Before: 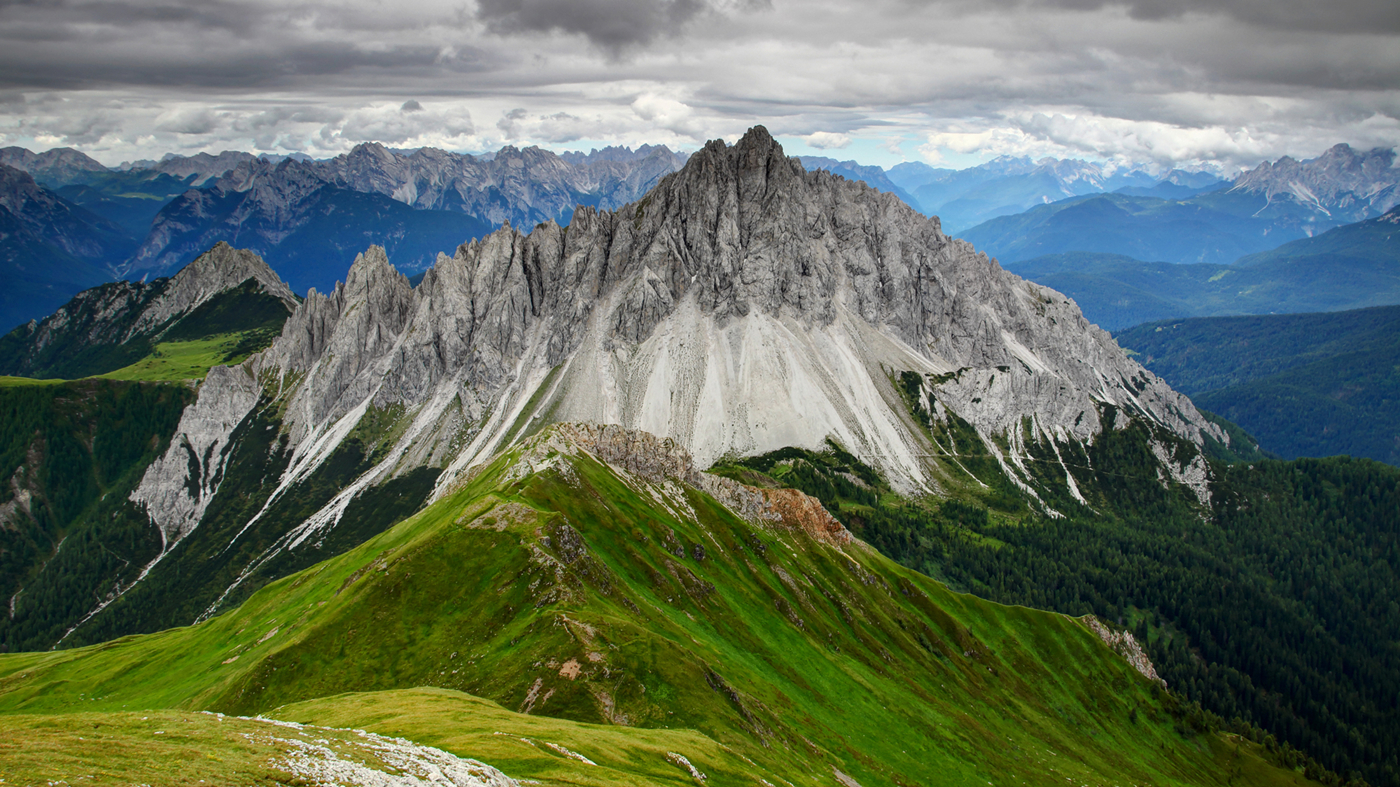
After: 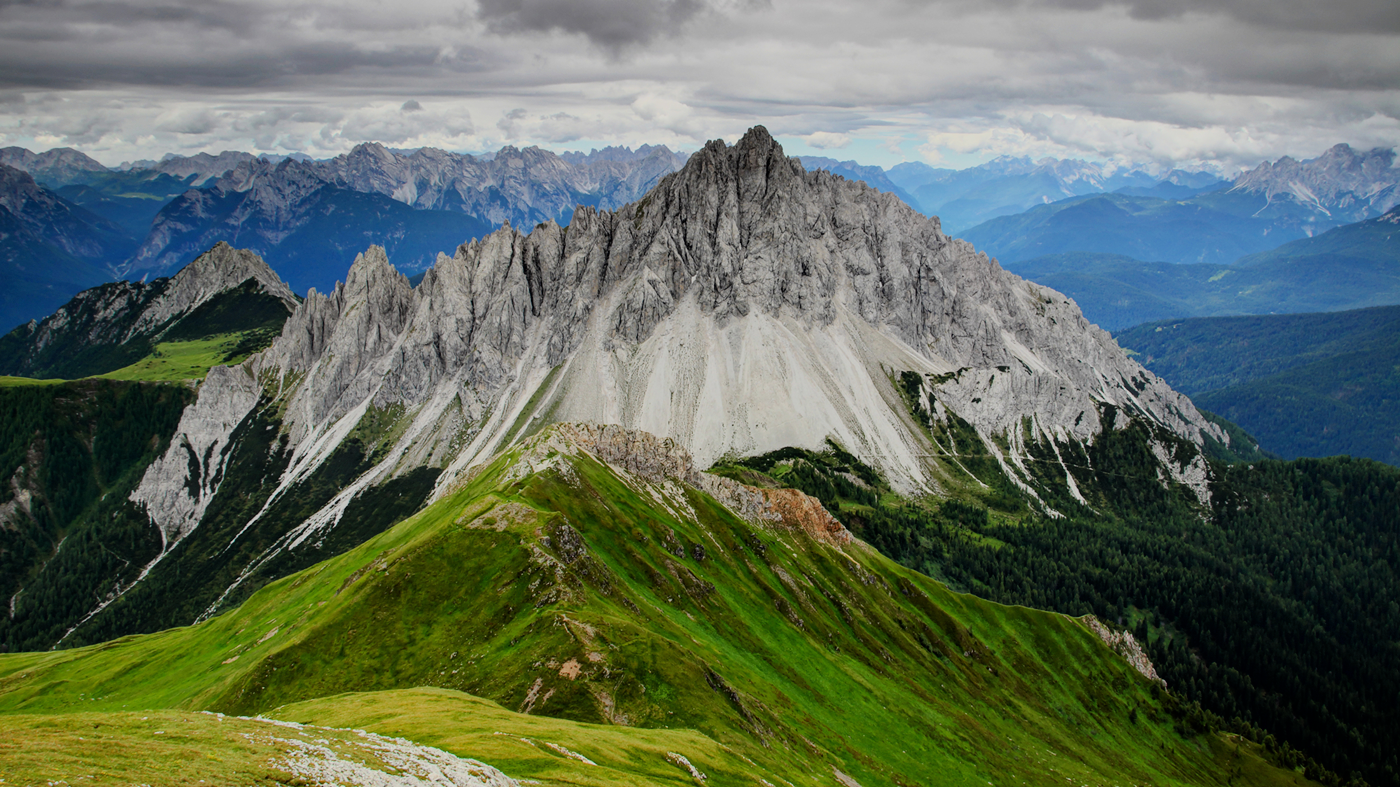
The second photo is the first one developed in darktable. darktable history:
exposure: exposure 0.127 EV, compensate exposure bias true, compensate highlight preservation false
filmic rgb: black relative exposure -7.65 EV, white relative exposure 4.56 EV, threshold 2.96 EV, structure ↔ texture 99.58%, hardness 3.61, color science v6 (2022), iterations of high-quality reconstruction 0, enable highlight reconstruction true
